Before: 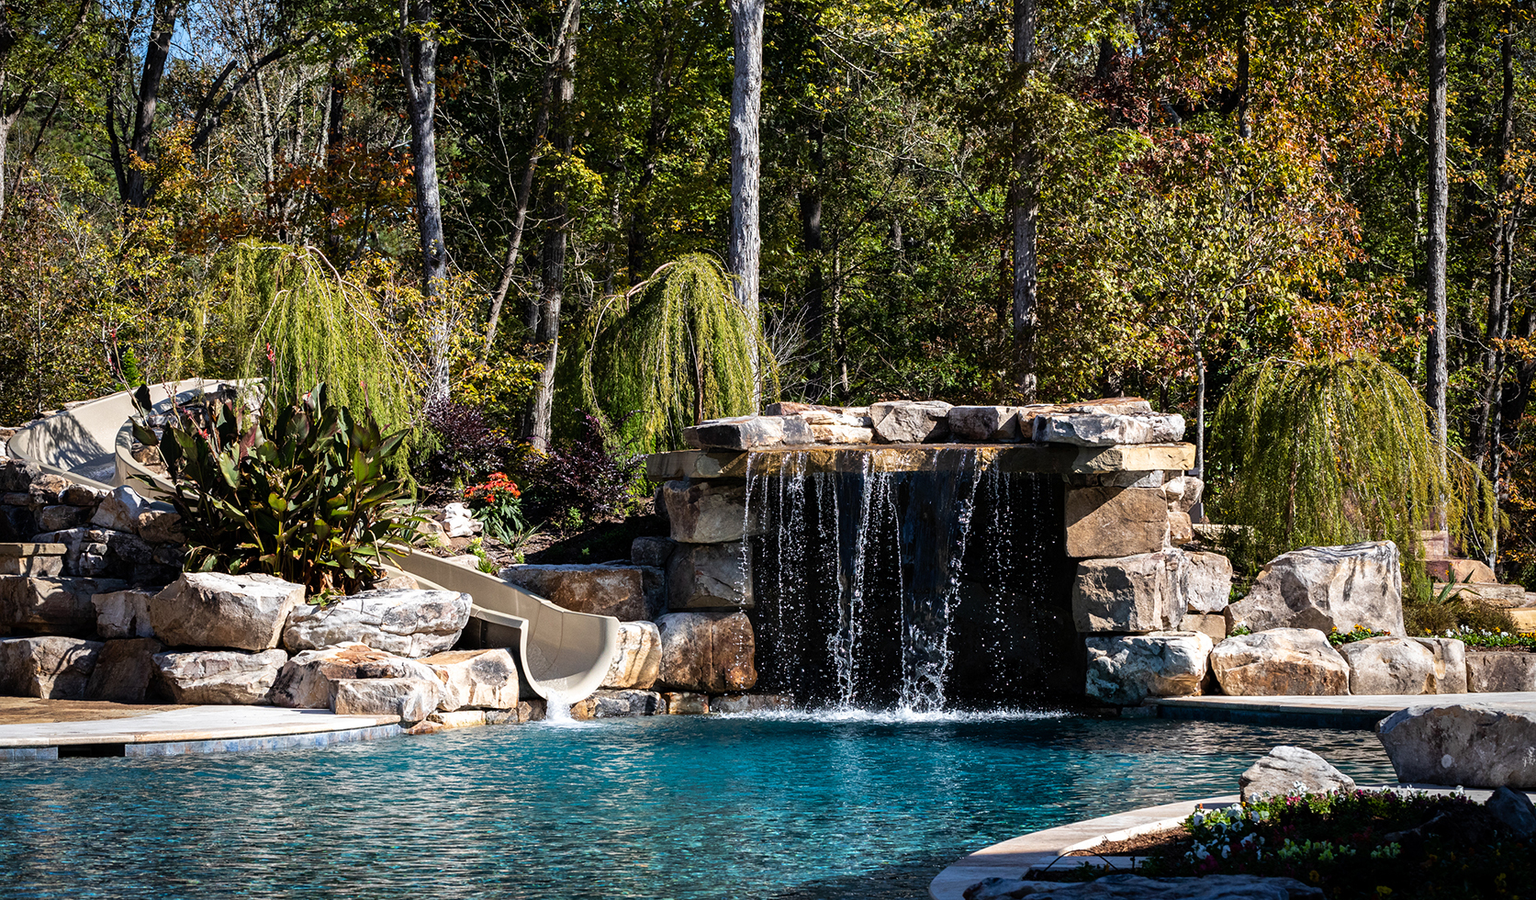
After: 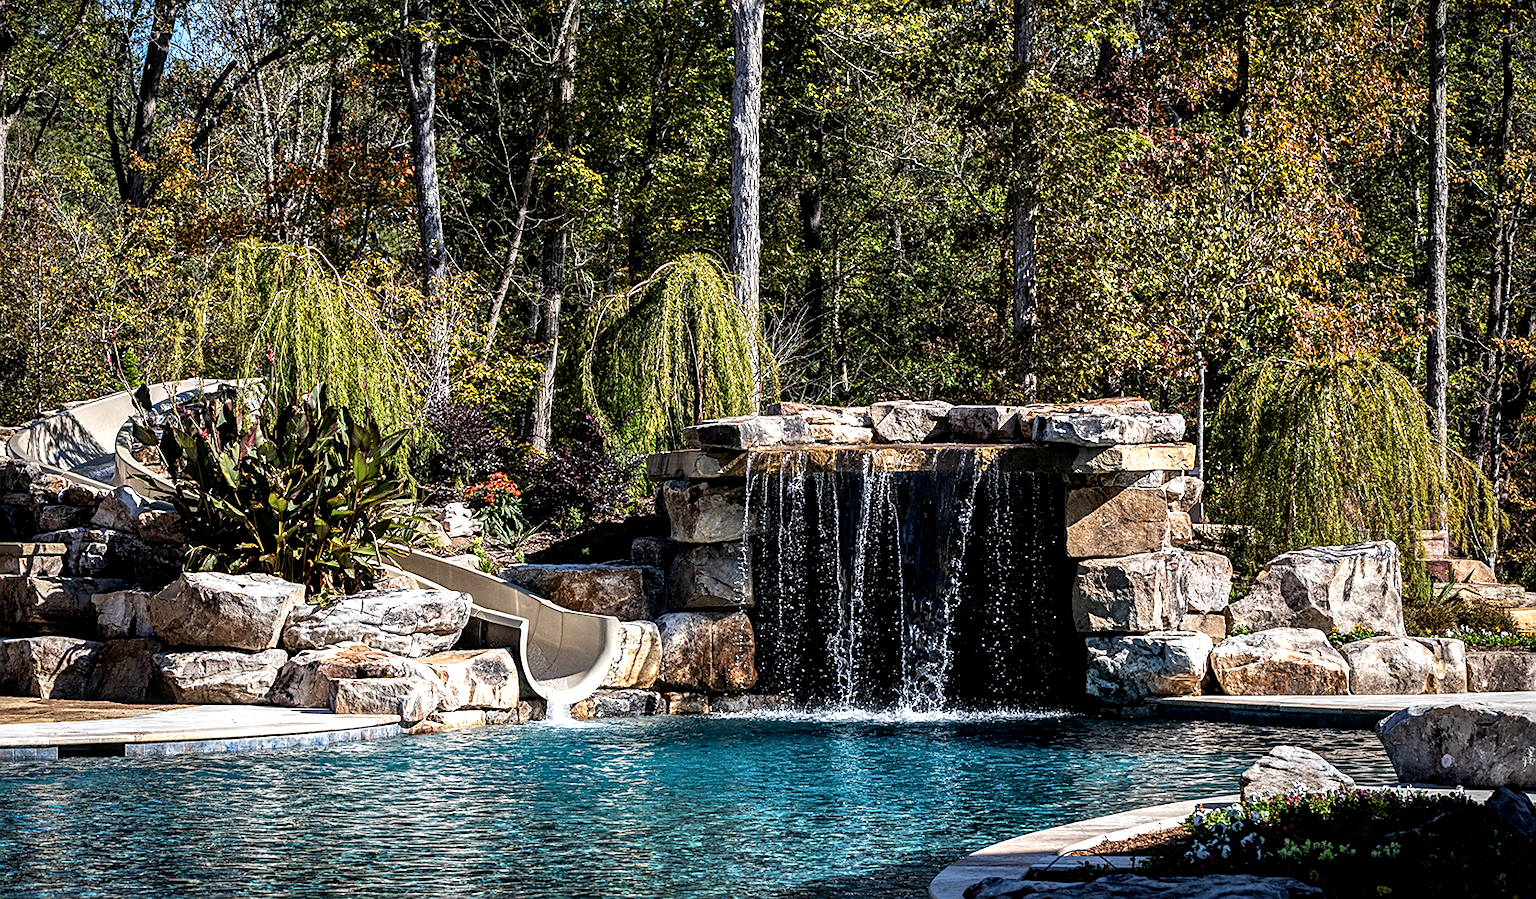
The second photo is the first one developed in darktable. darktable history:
sharpen: radius 1.967
local contrast: highlights 60%, shadows 60%, detail 160%
